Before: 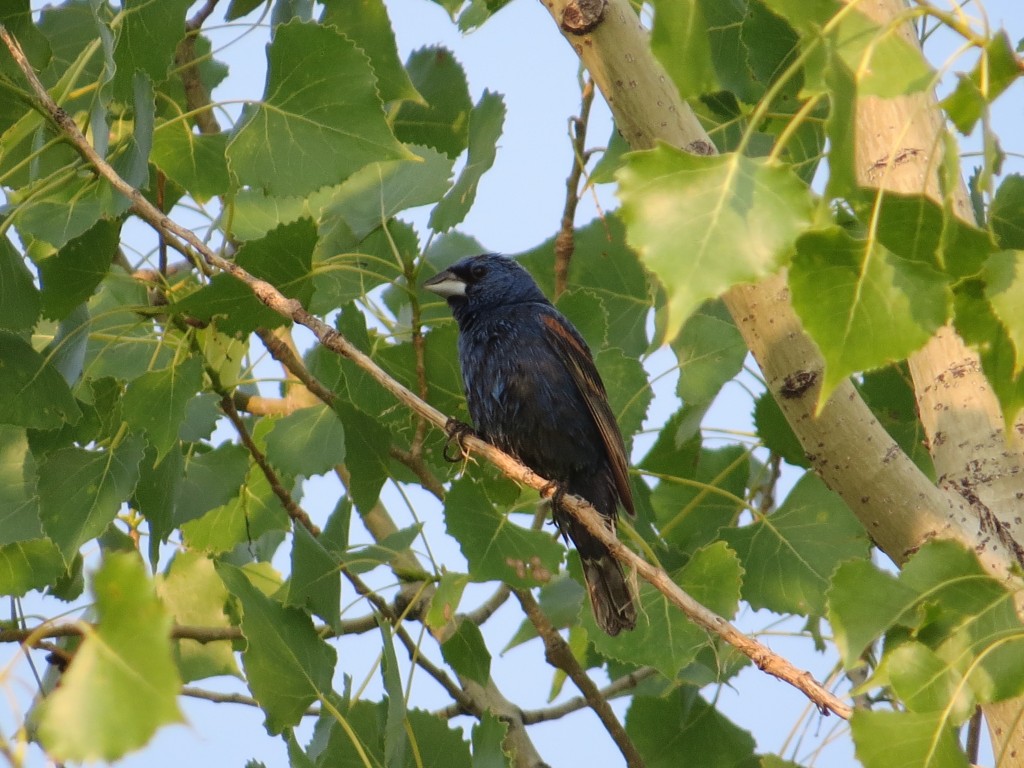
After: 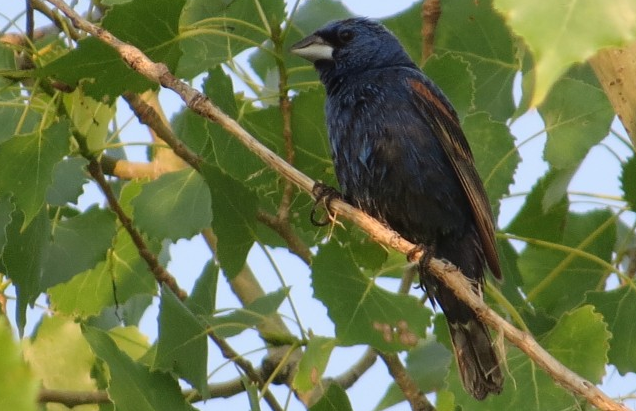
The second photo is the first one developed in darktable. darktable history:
crop: left 13.004%, top 30.781%, right 24.793%, bottom 15.622%
